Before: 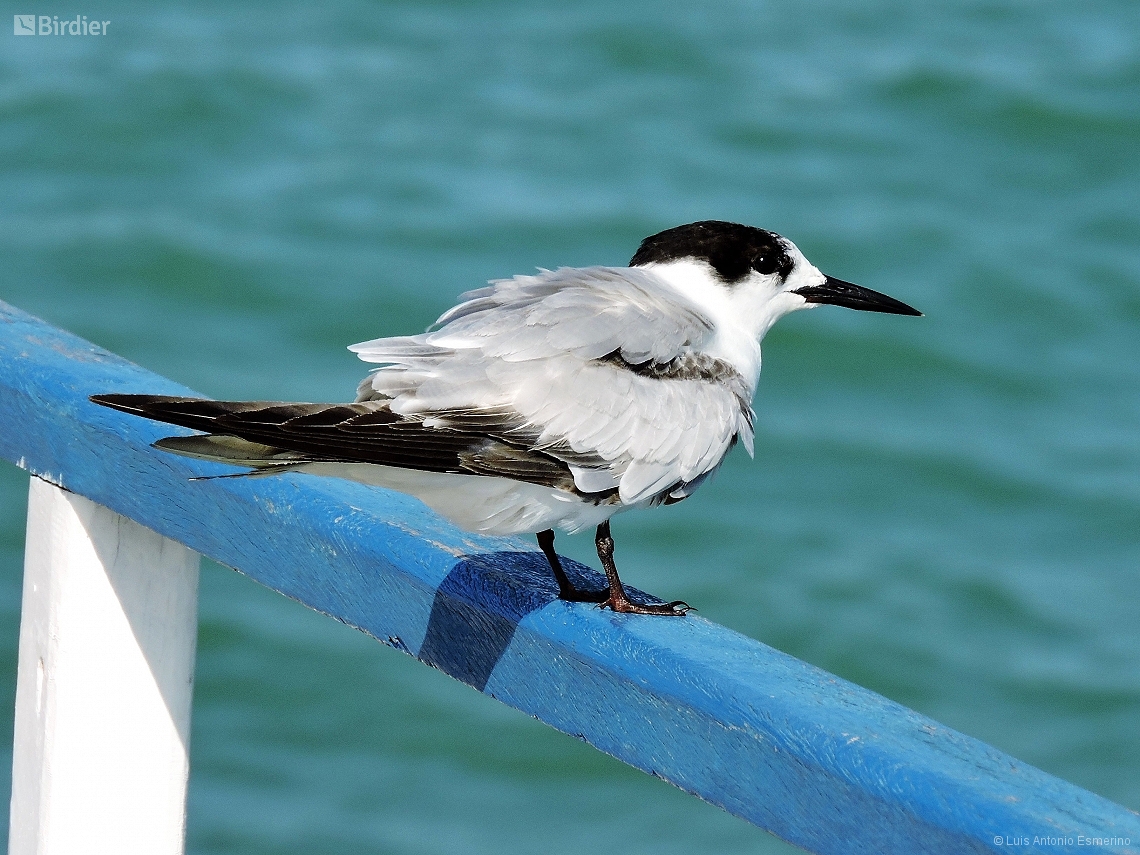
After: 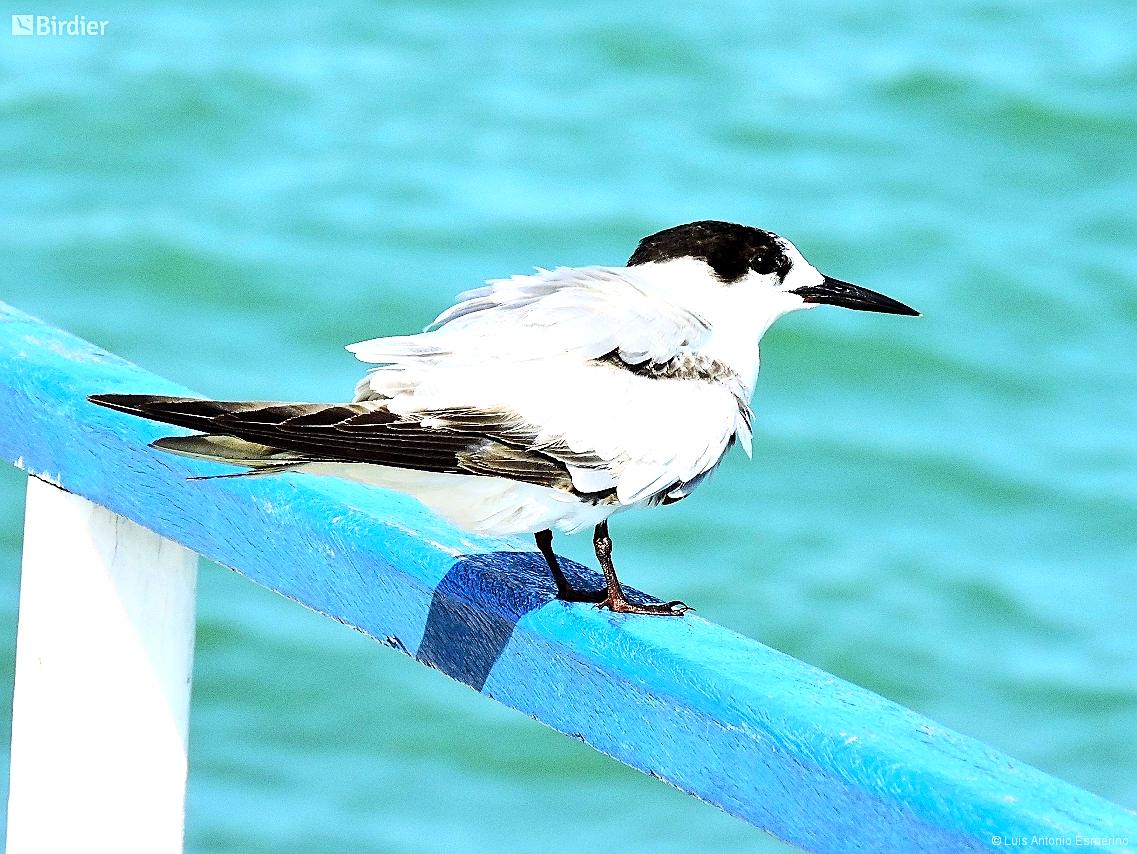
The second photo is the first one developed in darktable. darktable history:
contrast brightness saturation: contrast 0.203, brightness 0.161, saturation 0.221
sharpen: on, module defaults
exposure: black level correction 0.001, exposure 0.962 EV, compensate highlight preservation false
crop: left 0.18%
